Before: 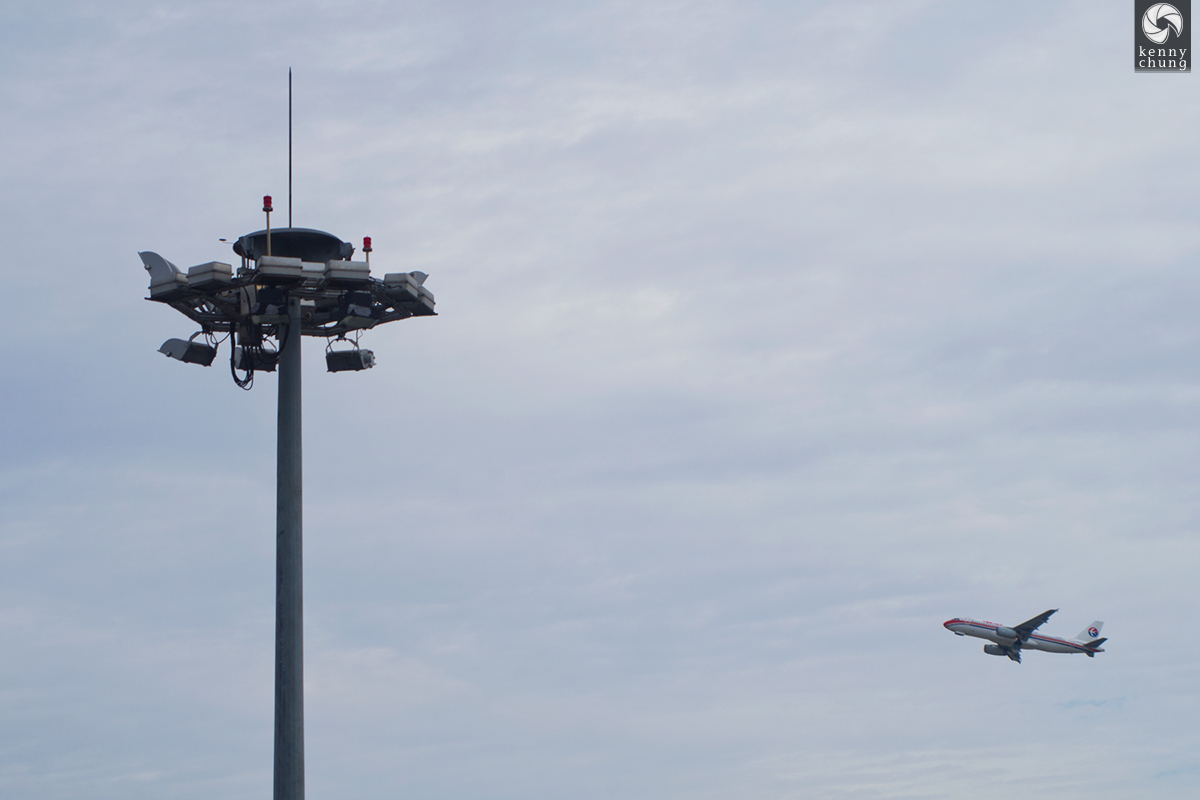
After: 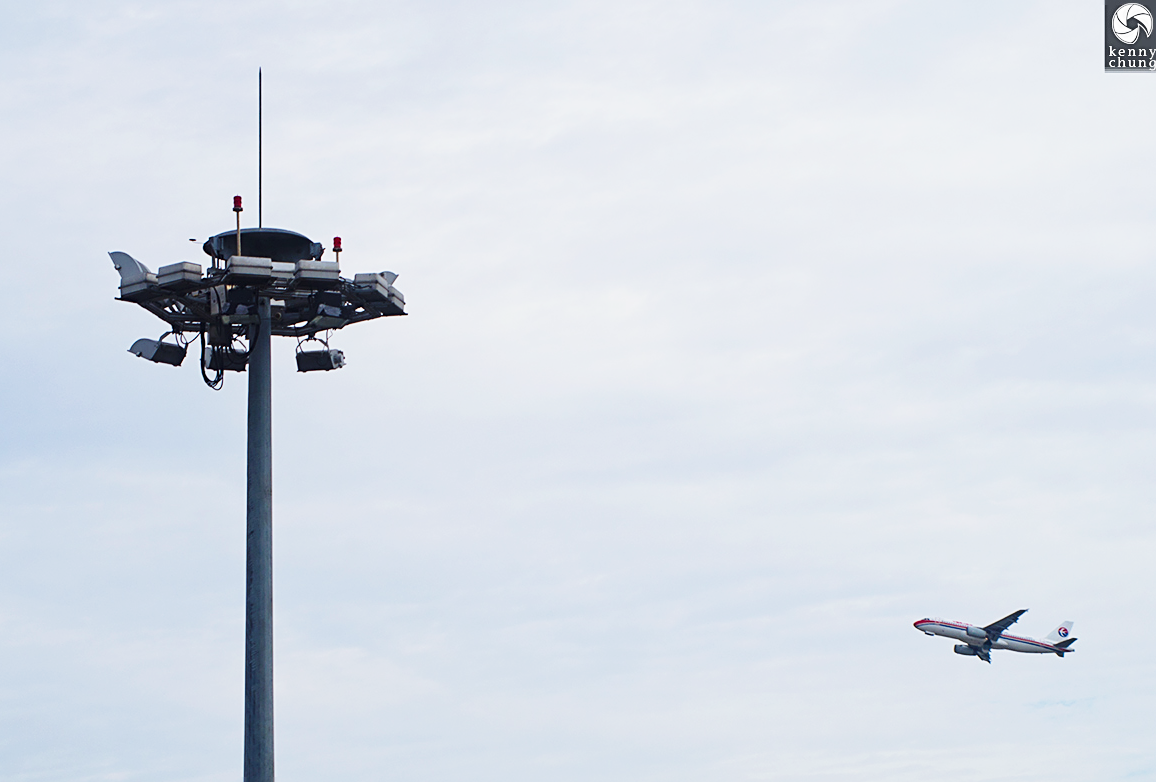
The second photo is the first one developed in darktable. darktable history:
sharpen: on, module defaults
base curve: curves: ch0 [(0, 0) (0.028, 0.03) (0.121, 0.232) (0.46, 0.748) (0.859, 0.968) (1, 1)], preserve colors none
crop and rotate: left 2.536%, right 1.107%, bottom 2.246%
